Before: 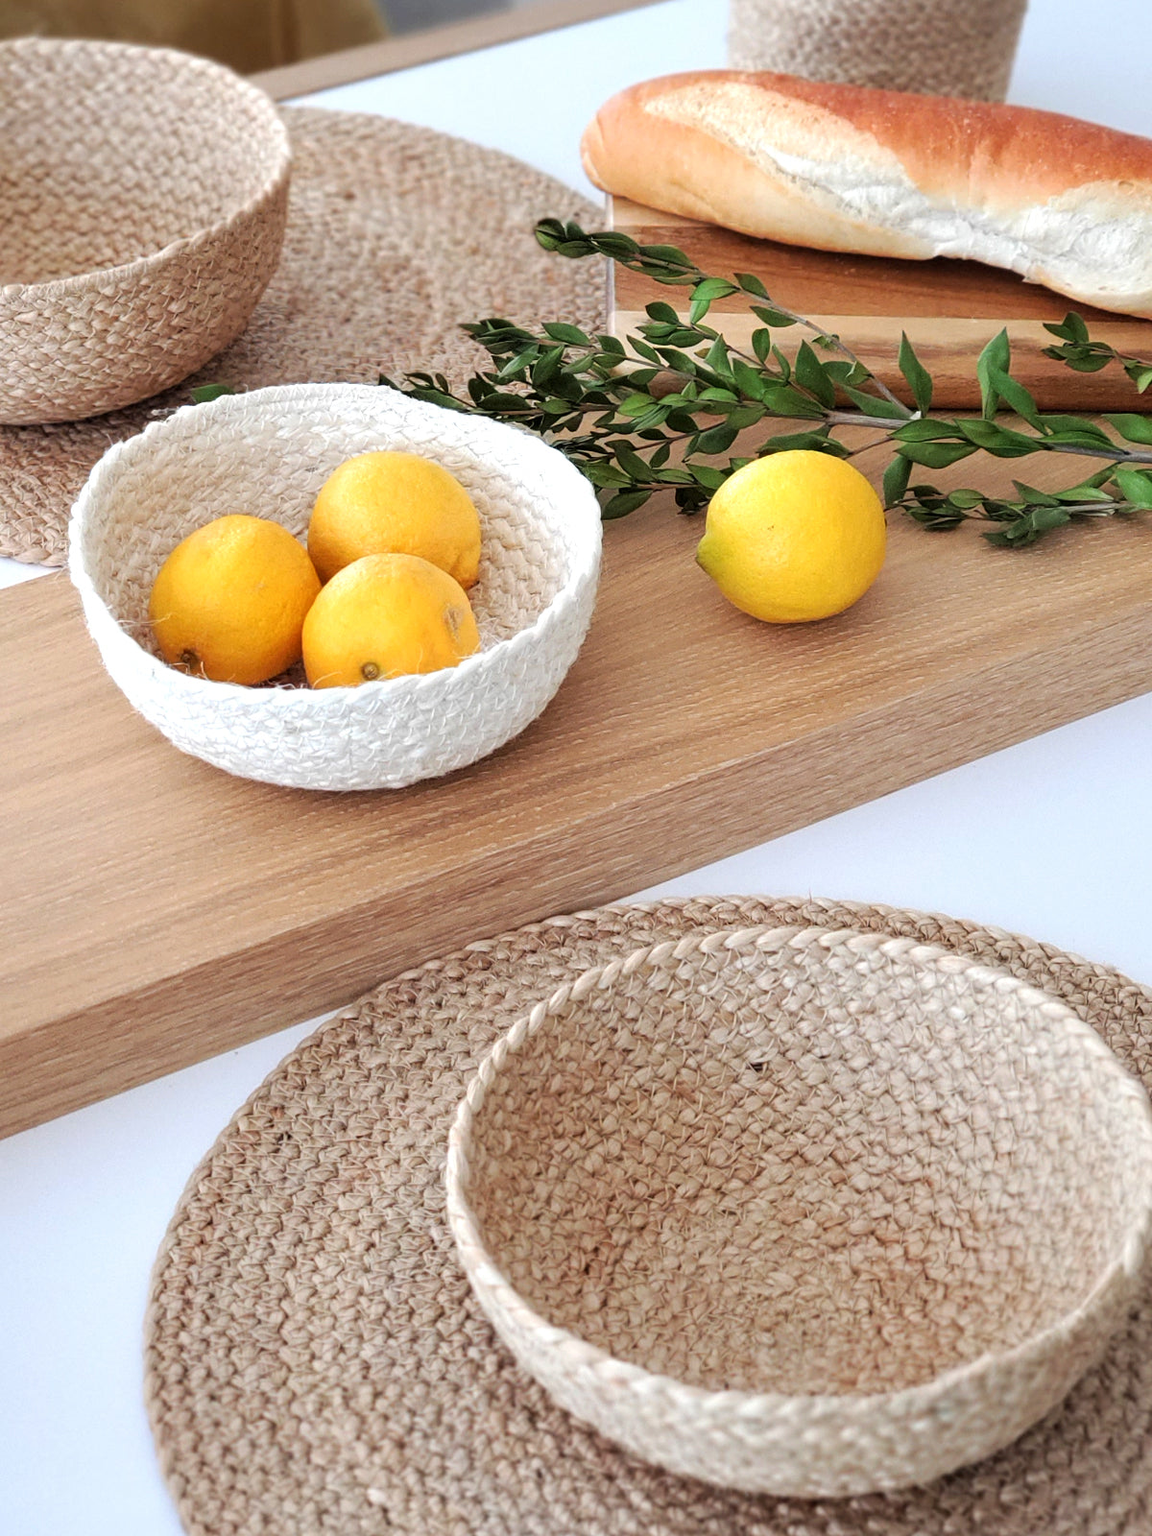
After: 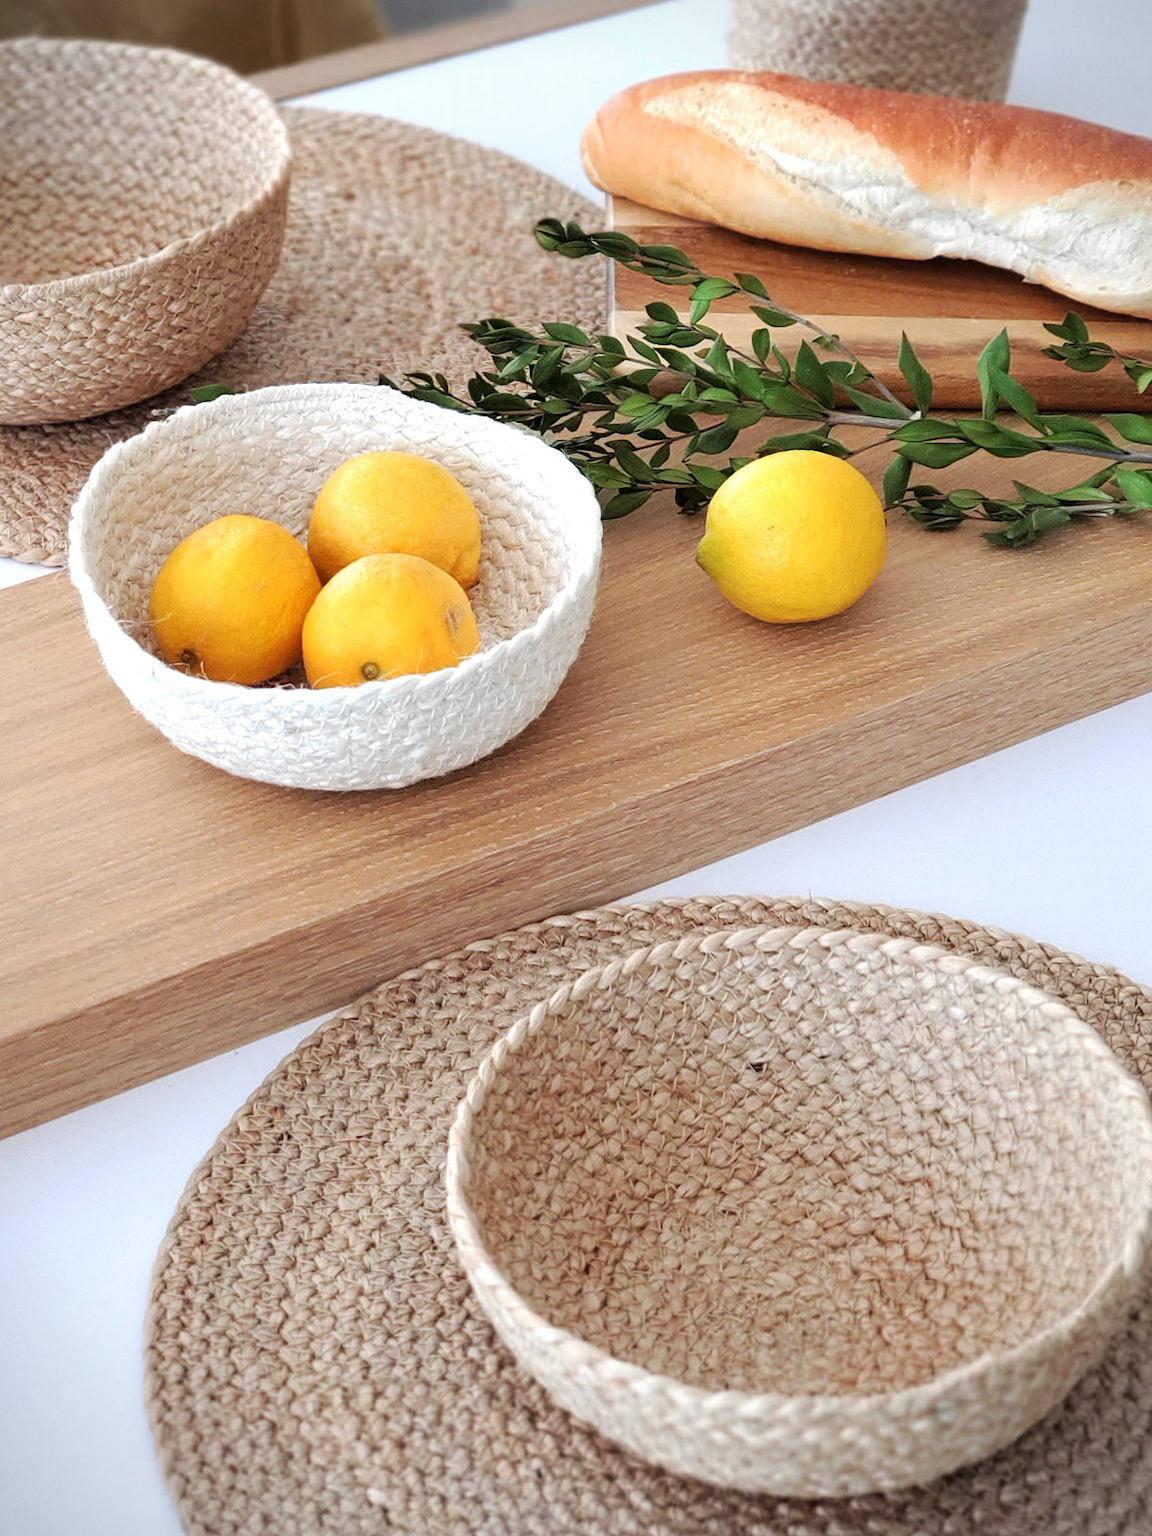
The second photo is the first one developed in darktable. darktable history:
vignetting: fall-off start 91.19%
